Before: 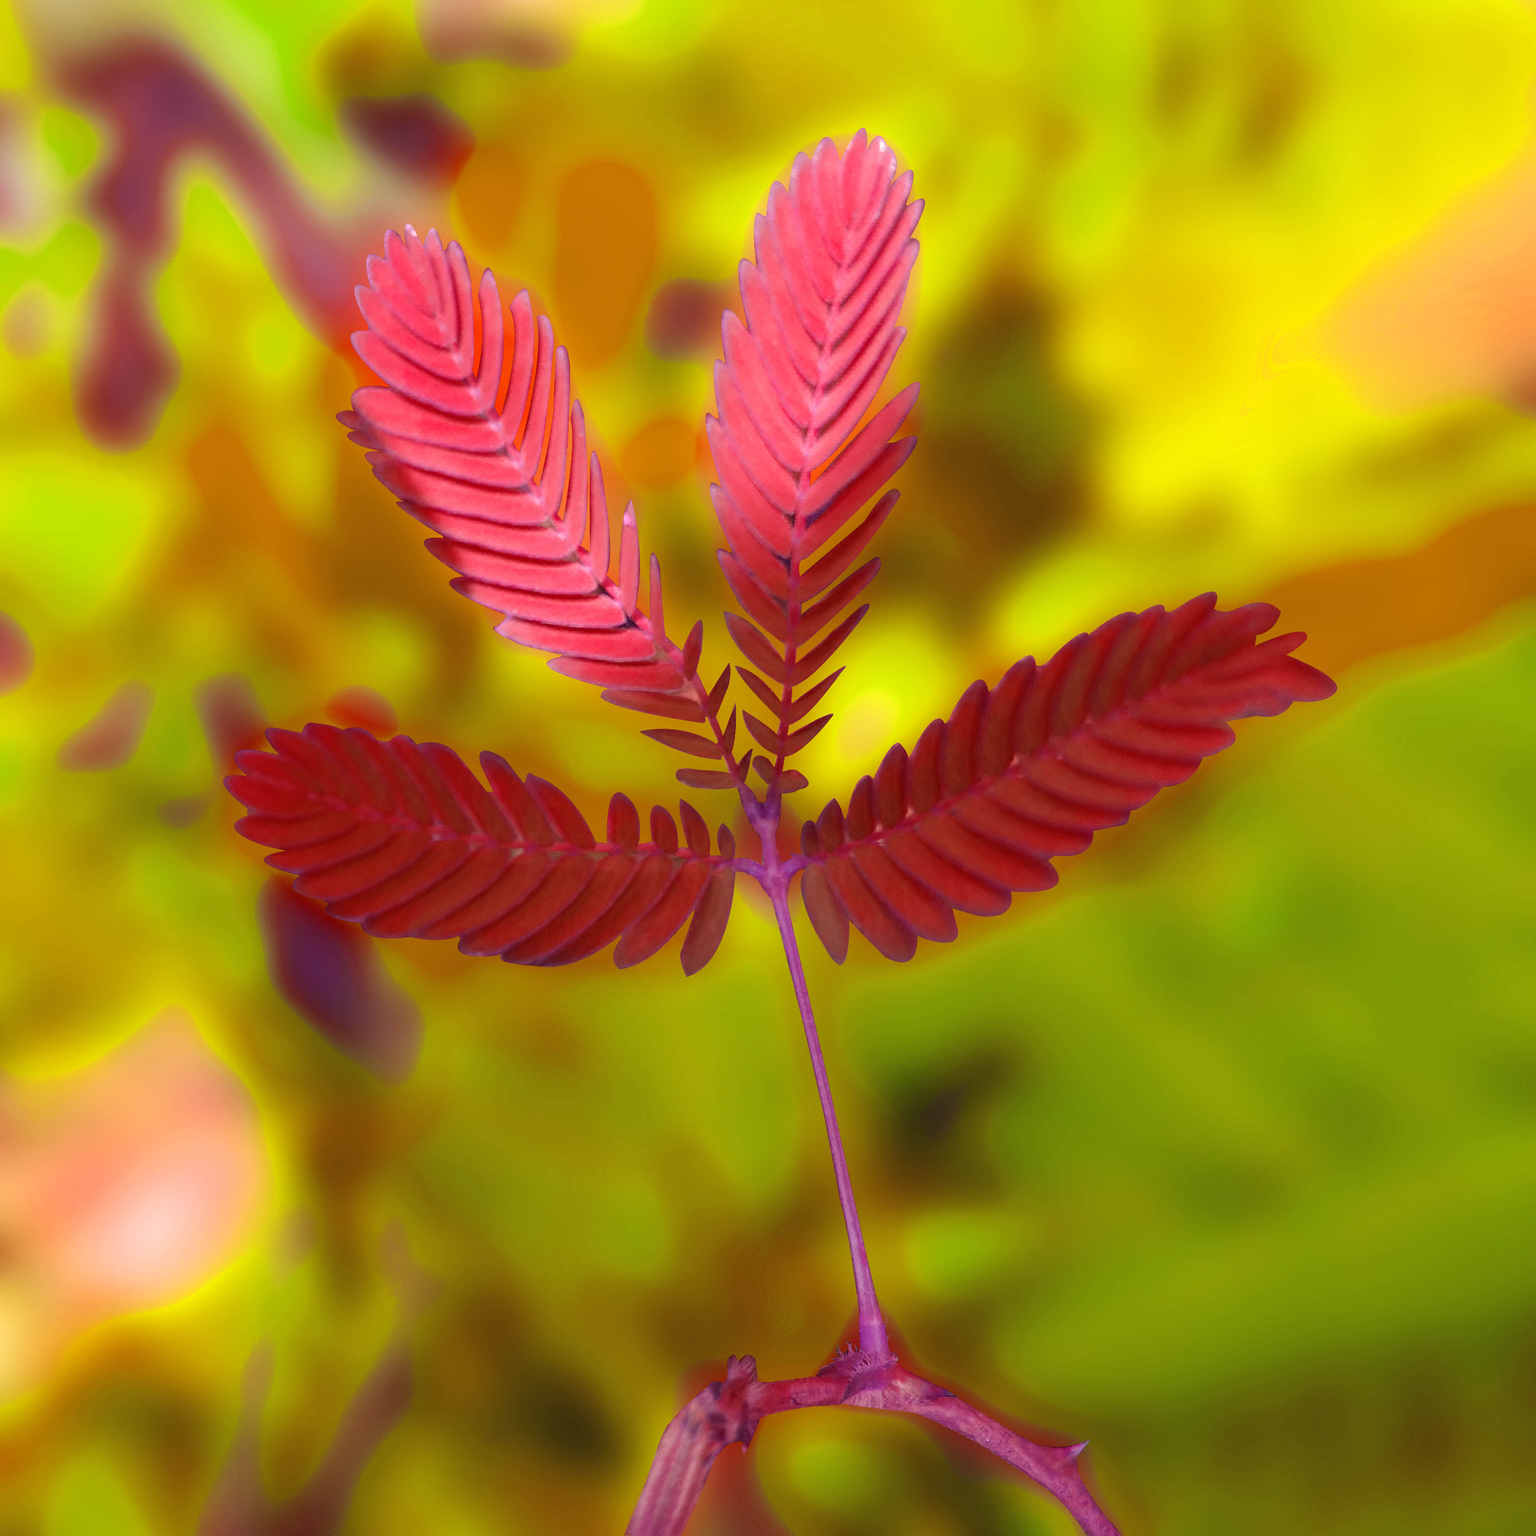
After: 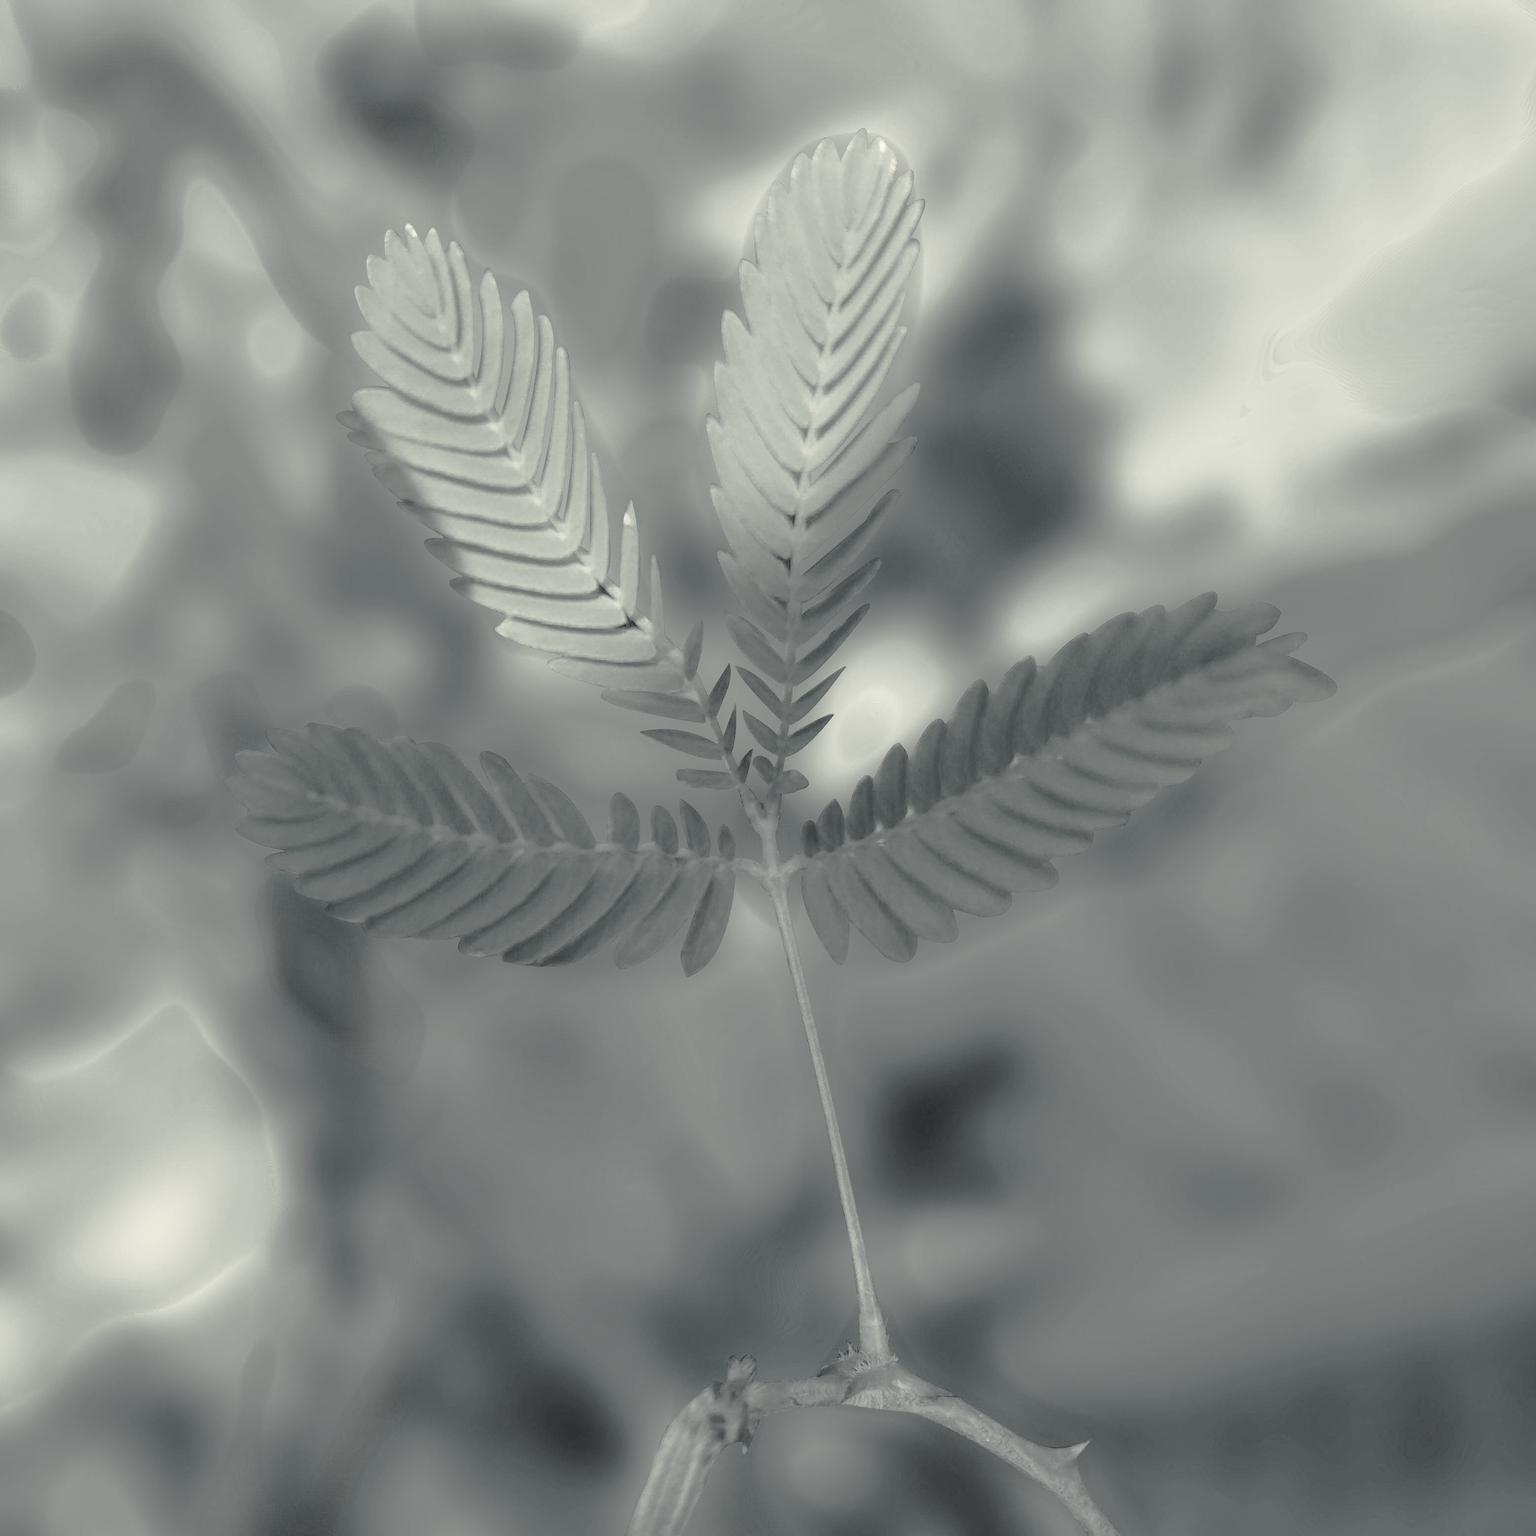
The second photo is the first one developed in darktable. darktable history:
tone curve: curves: ch0 [(0, 0) (0.003, 0.03) (0.011, 0.03) (0.025, 0.033) (0.044, 0.038) (0.069, 0.057) (0.1, 0.109) (0.136, 0.174) (0.177, 0.243) (0.224, 0.313) (0.277, 0.391) (0.335, 0.464) (0.399, 0.515) (0.468, 0.563) (0.543, 0.616) (0.623, 0.679) (0.709, 0.766) (0.801, 0.865) (0.898, 0.948) (1, 1)], preserve colors none
color look up table: target L [86, 92.85, 87.15, 78.81, 85.27, 74.44, 58.43, 49.98, 56.9, 50.44, 38.6, 51.09, 23.9, 200.14, 83.48, 66.51, 66.16, 58.51, 60.8, 54.81, 33.56, 56.98, 38.6, 30.66, 20.05, 12.28, 96.34, 91.46, 79.52, 85.37, 89.87, 72.49, 73.7, 54.97, 85.37, 63.61, 62, 59.96, 35.29, 40.93, 24.68, 12.45, 90.31, 81.23, 85.98, 82.76, 75.15, 41.44, 2.459], target a [-1.576, -2.468, -1.214, -2.141, -1.766, -2.388, -3.8, -2.487, -3.625, -3.166, -2.848, -3.144, -1.059, 0, -1.608, -3.205, -3.081, -3.419, -3.295, -3.394, -1.943, -3.239, -2.848, -1.615, -1.807, -0.684, -2.582, -2.856, -2.277, -1.263, -1.482, -2.8, -2.469, -2.848, -1.263, -3.033, -2.925, -3.949, -2.338, -3.041, -1.631, -1.394, -1.722, -2.336, -1.718, -1.61, -2.541, -3.34, -2.412], target b [5.978, 10.87, 6.088, 5.086, 6.963, 4.574, 3.696, 1.438, 2.664, 2.064, -0.264, 2.137, -0.834, 0, 6.326, 4.541, 4.021, 3.83, 3.691, 2.75, -0.675, 2.785, -0.264, -0.639, -0.651, -0.748, 12.62, 9.689, 5.169, 6.596, 8.201, 4.403, 5.086, 2.125, 6.596, 3.172, 3.069, 4.232, -0.163, 0.778, -1.03, -0.509, 8.324, 5.85, 6.68, 6.337, 4.615, 0.669, -0.667], num patches 49
